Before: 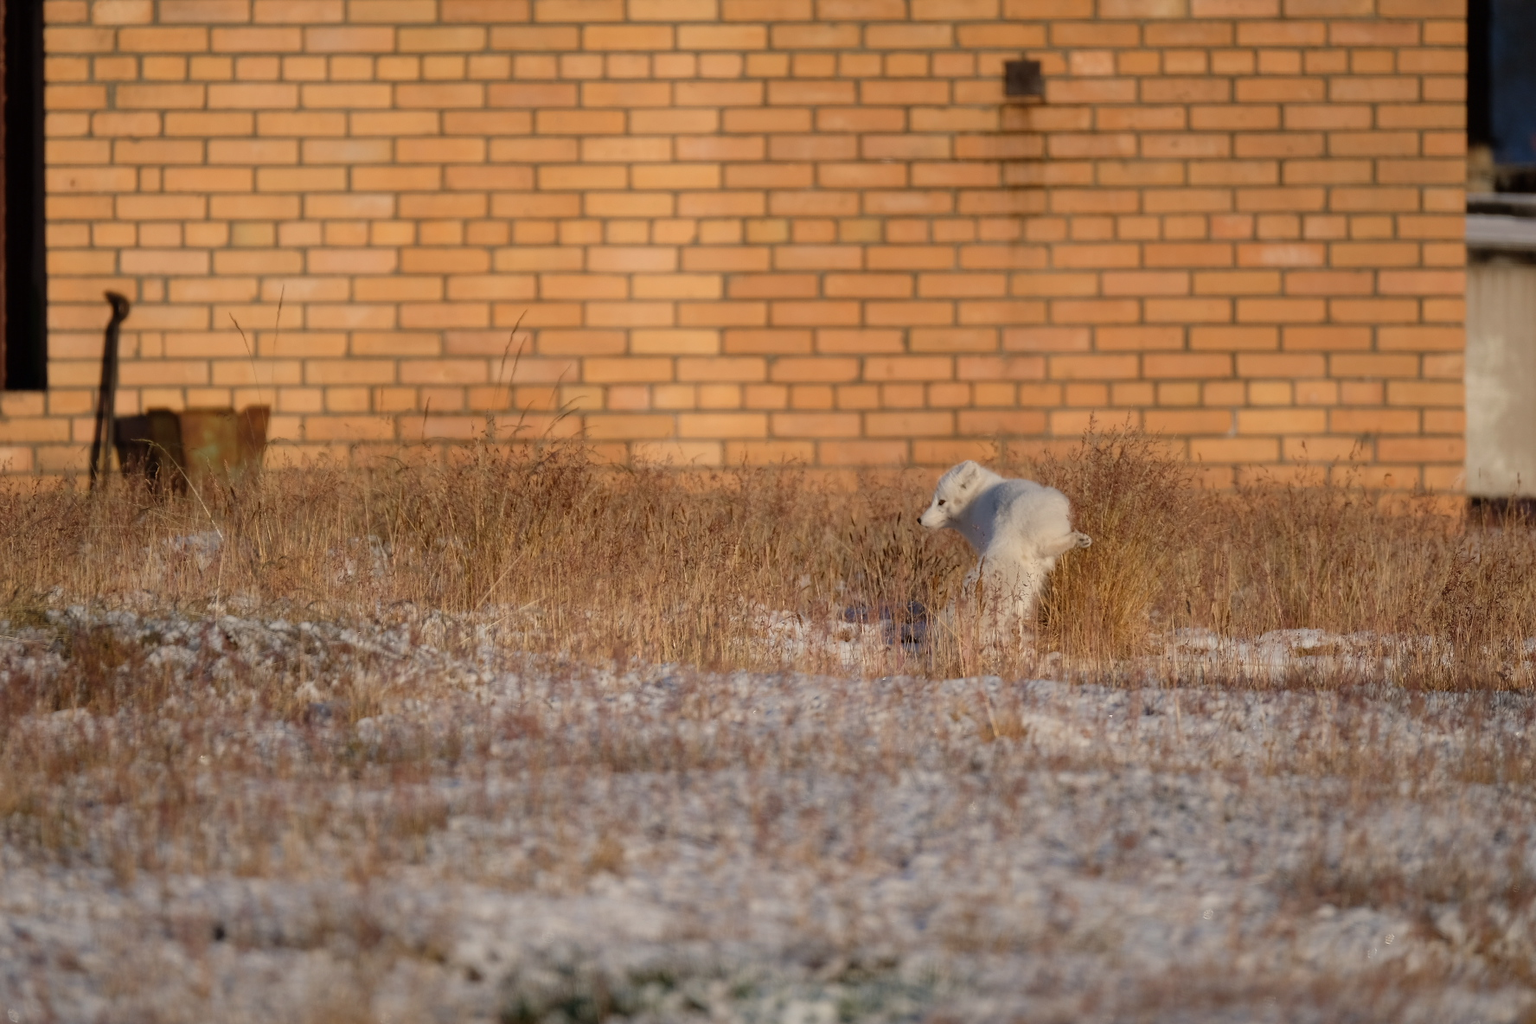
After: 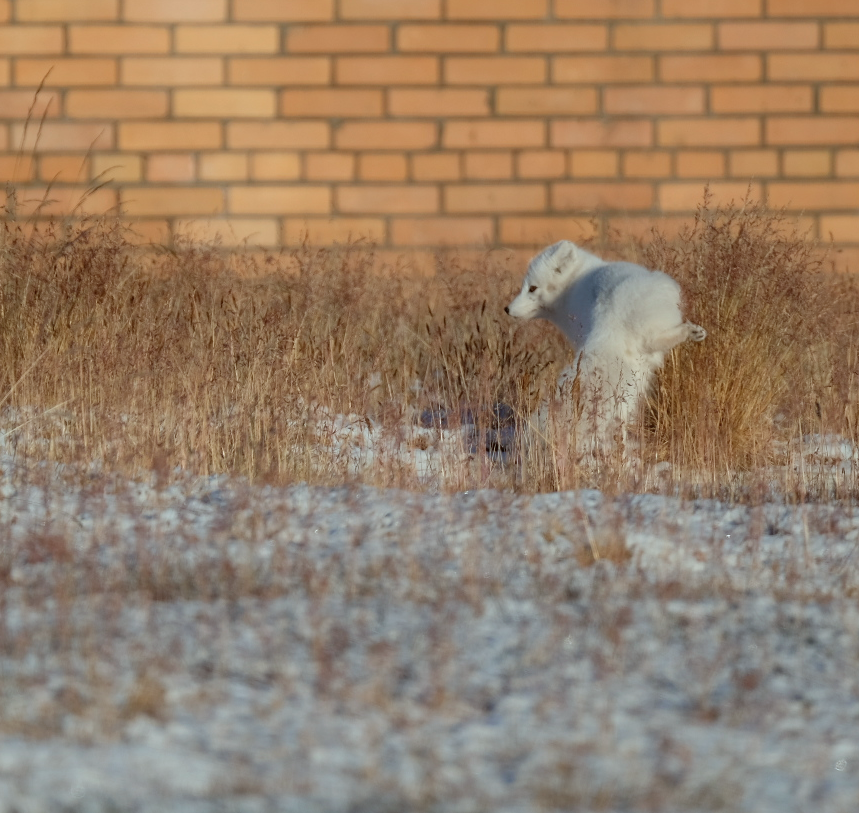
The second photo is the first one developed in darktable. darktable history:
color correction: highlights a* -10.15, highlights b* -9.84
crop: left 31.322%, top 24.722%, right 20.277%, bottom 6.591%
